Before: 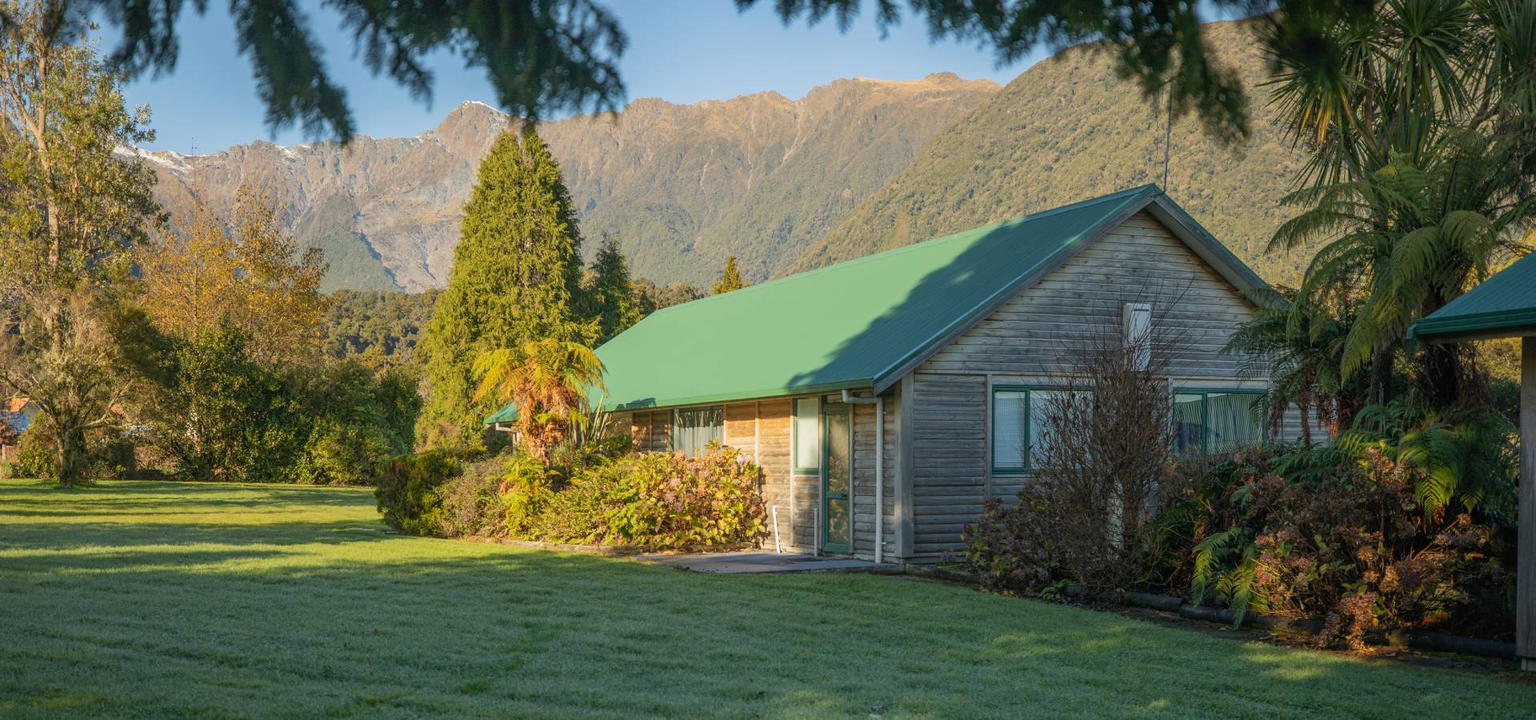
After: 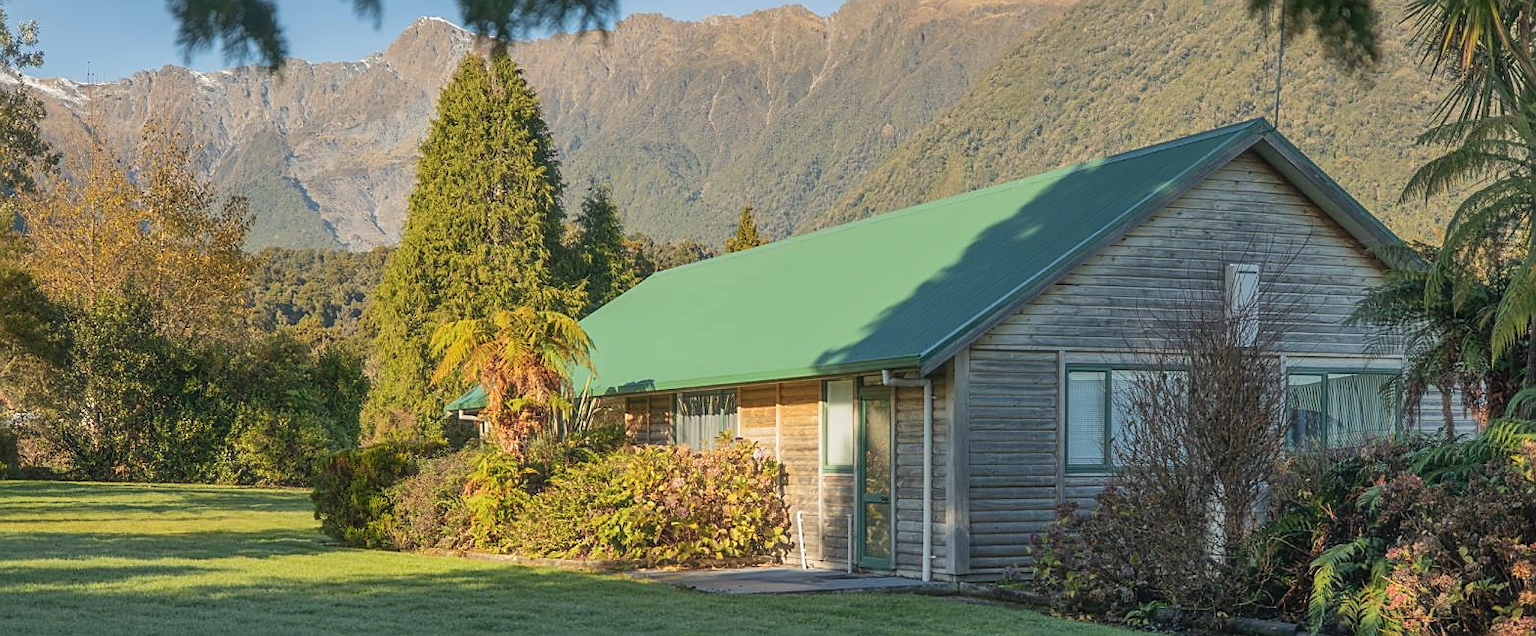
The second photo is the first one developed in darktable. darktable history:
haze removal: strength -0.108, compatibility mode true, adaptive false
crop: left 7.816%, top 12.199%, right 10.305%, bottom 15.41%
shadows and highlights: shadows 59.72, soften with gaussian
sharpen: on, module defaults
